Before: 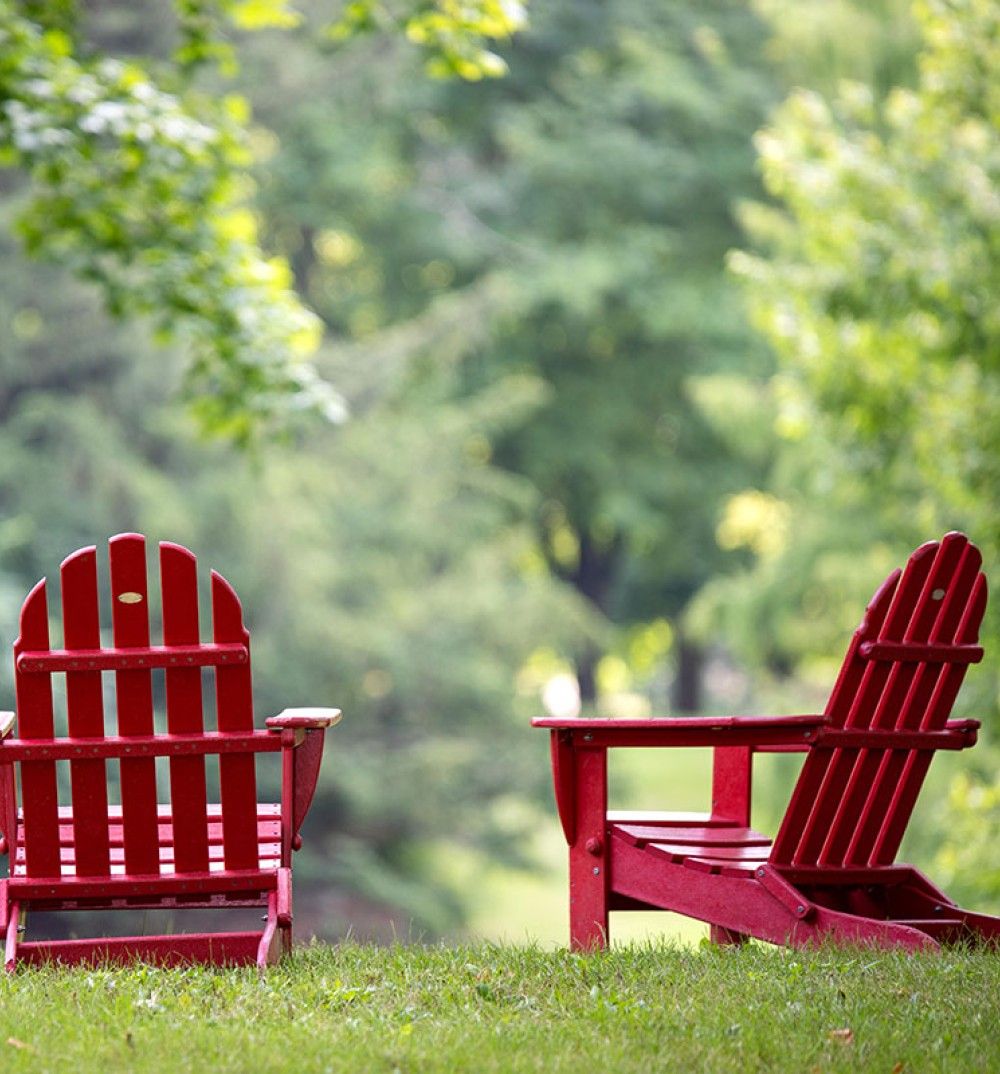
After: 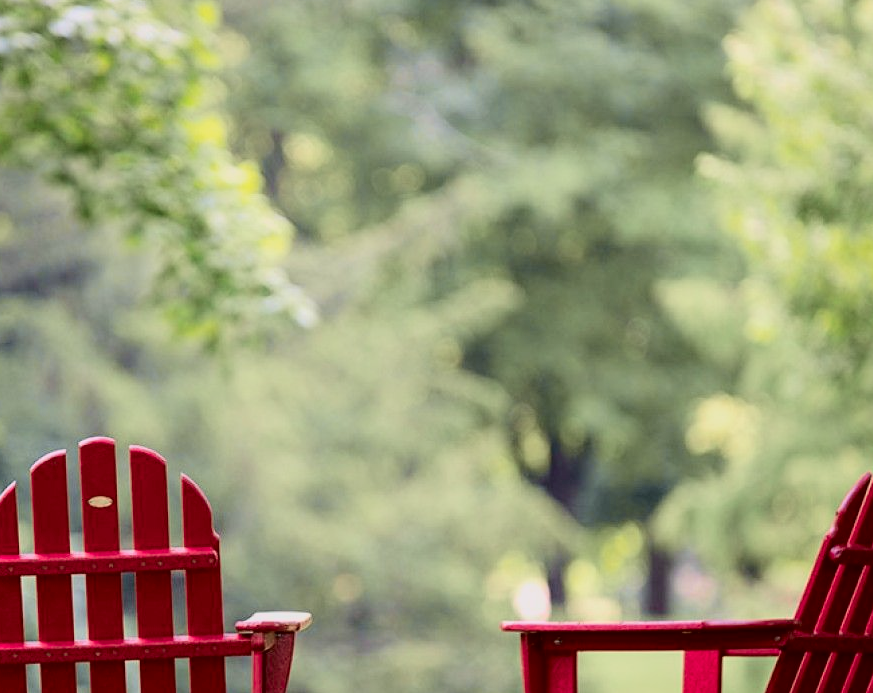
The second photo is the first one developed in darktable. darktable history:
tone curve: curves: ch0 [(0, 0) (0.049, 0.01) (0.154, 0.081) (0.491, 0.519) (0.748, 0.765) (1, 0.919)]; ch1 [(0, 0) (0.172, 0.123) (0.317, 0.272) (0.401, 0.422) (0.489, 0.496) (0.531, 0.557) (0.615, 0.612) (0.741, 0.783) (1, 1)]; ch2 [(0, 0) (0.411, 0.424) (0.483, 0.478) (0.544, 0.56) (0.686, 0.638) (1, 1)], color space Lab, independent channels, preserve colors none
crop: left 3.015%, top 8.969%, right 9.647%, bottom 26.457%
